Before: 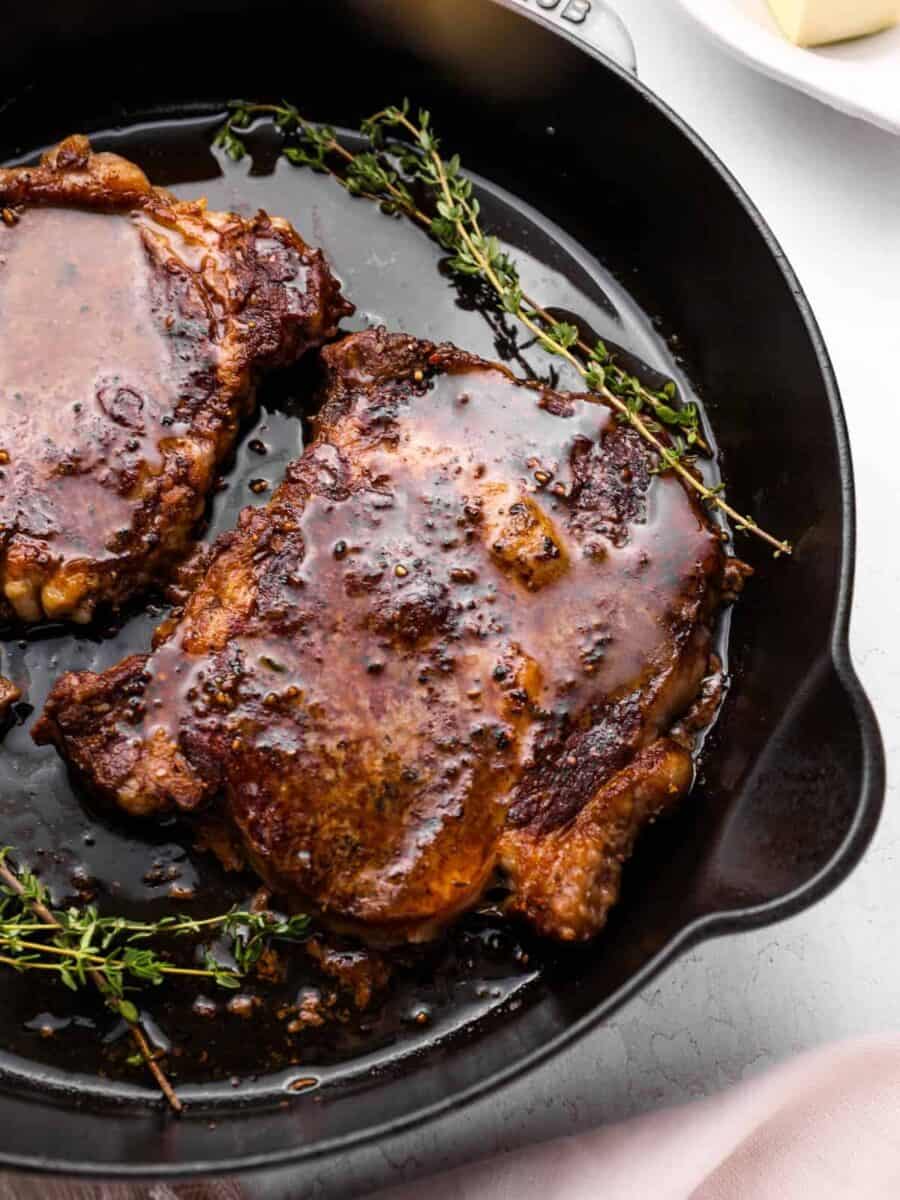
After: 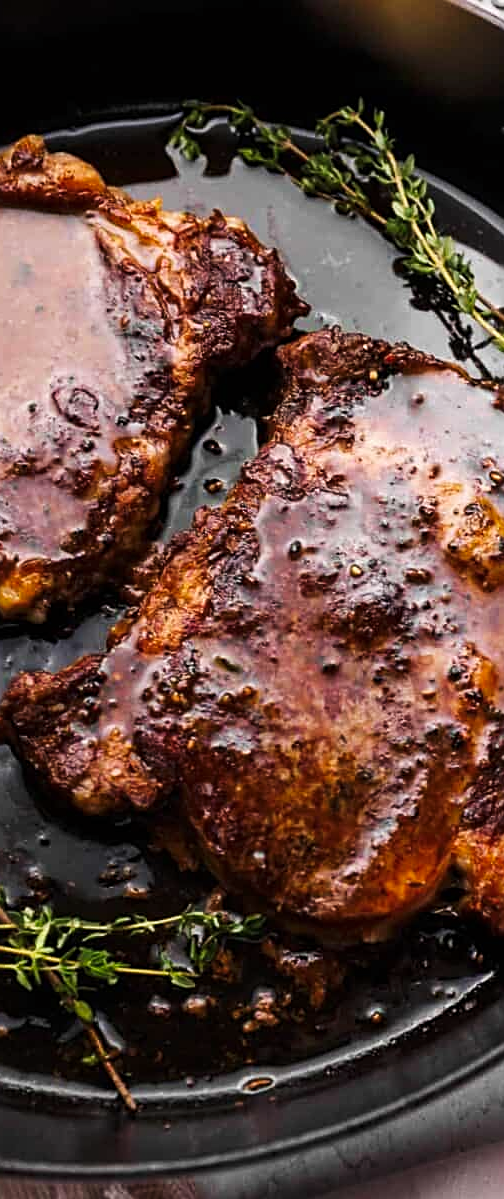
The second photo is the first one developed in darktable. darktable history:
crop: left 5.062%, right 38.926%
tone curve: curves: ch0 [(0, 0) (0.227, 0.17) (0.766, 0.774) (1, 1)]; ch1 [(0, 0) (0.114, 0.127) (0.437, 0.452) (0.498, 0.495) (0.579, 0.602) (1, 1)]; ch2 [(0, 0) (0.233, 0.259) (0.493, 0.492) (0.568, 0.596) (1, 1)], preserve colors none
sharpen: on, module defaults
